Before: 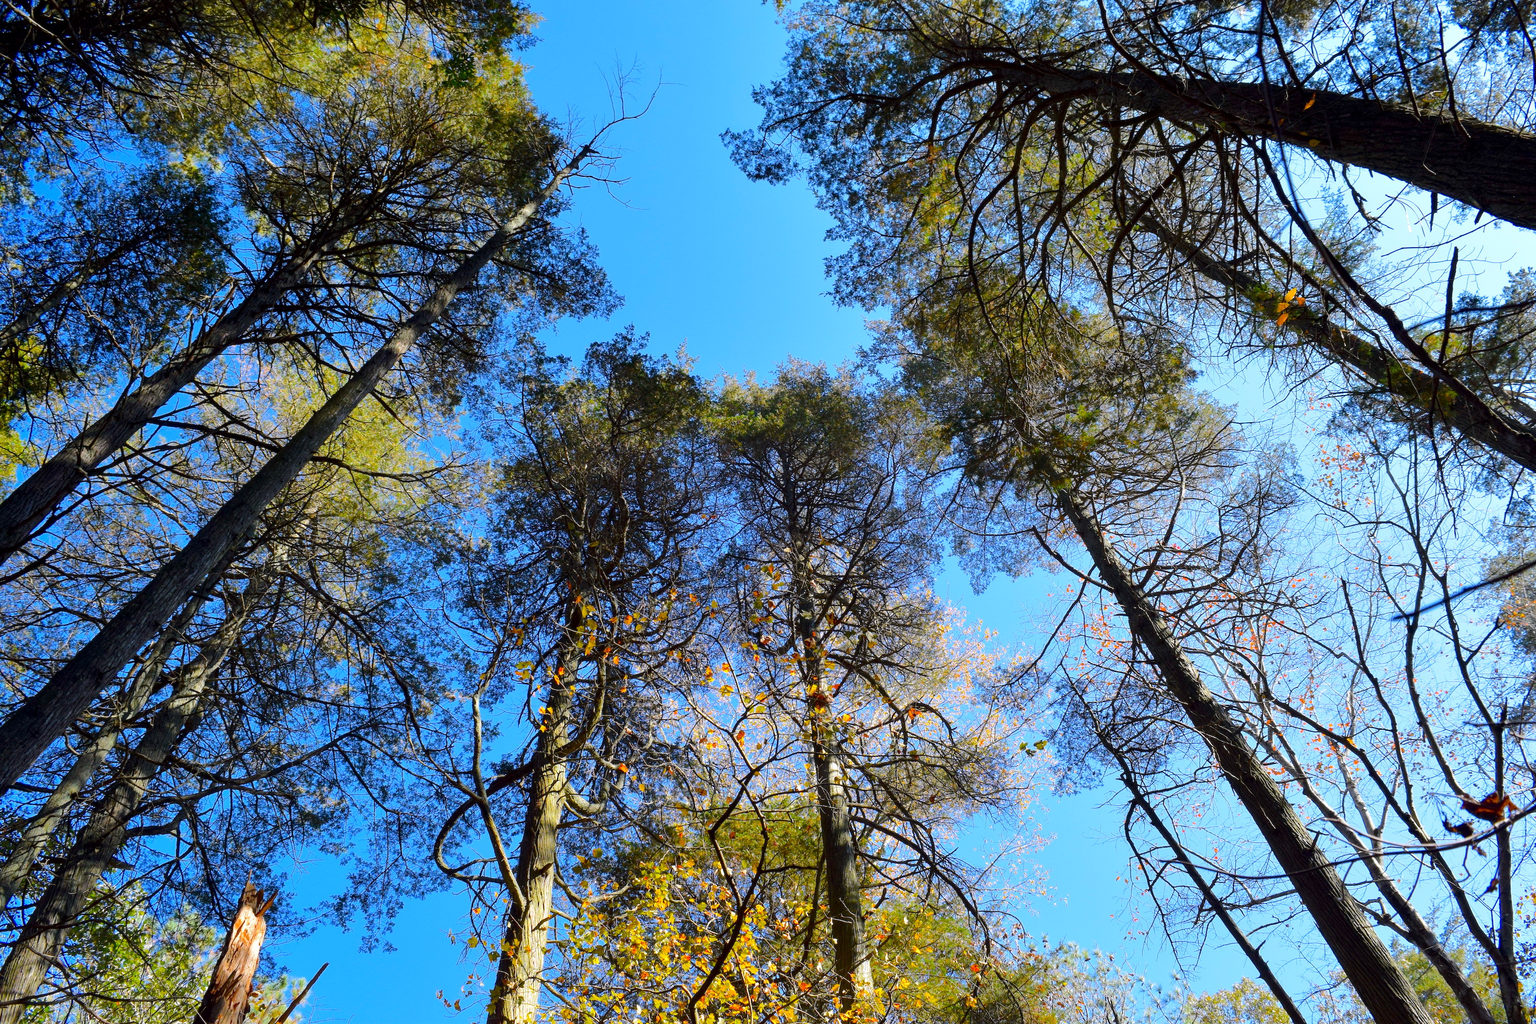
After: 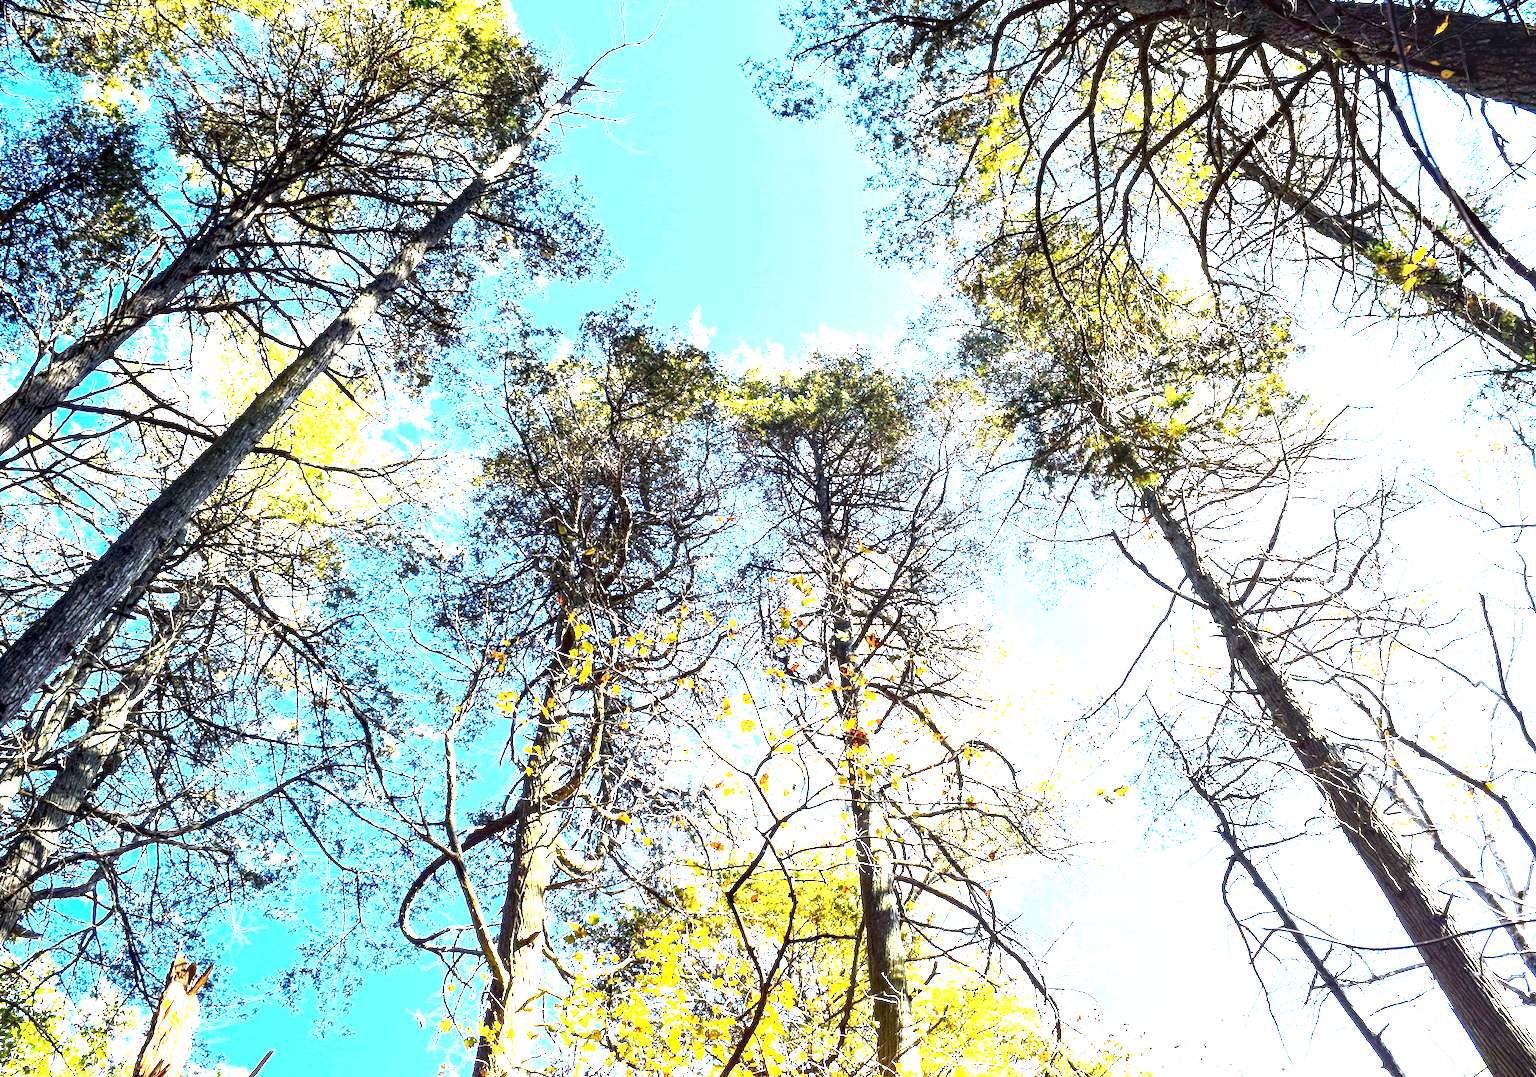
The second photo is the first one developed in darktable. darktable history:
tone equalizer: -8 EV -0.752 EV, -7 EV -0.735 EV, -6 EV -0.573 EV, -5 EV -0.405 EV, -3 EV 0.393 EV, -2 EV 0.6 EV, -1 EV 0.693 EV, +0 EV 0.726 EV, edges refinement/feathering 500, mask exposure compensation -1.57 EV, preserve details no
exposure: exposure 2.029 EV, compensate highlight preservation false
local contrast: highlights 60%, shadows 63%, detail 160%
crop: left 6.445%, top 7.936%, right 9.55%, bottom 3.638%
